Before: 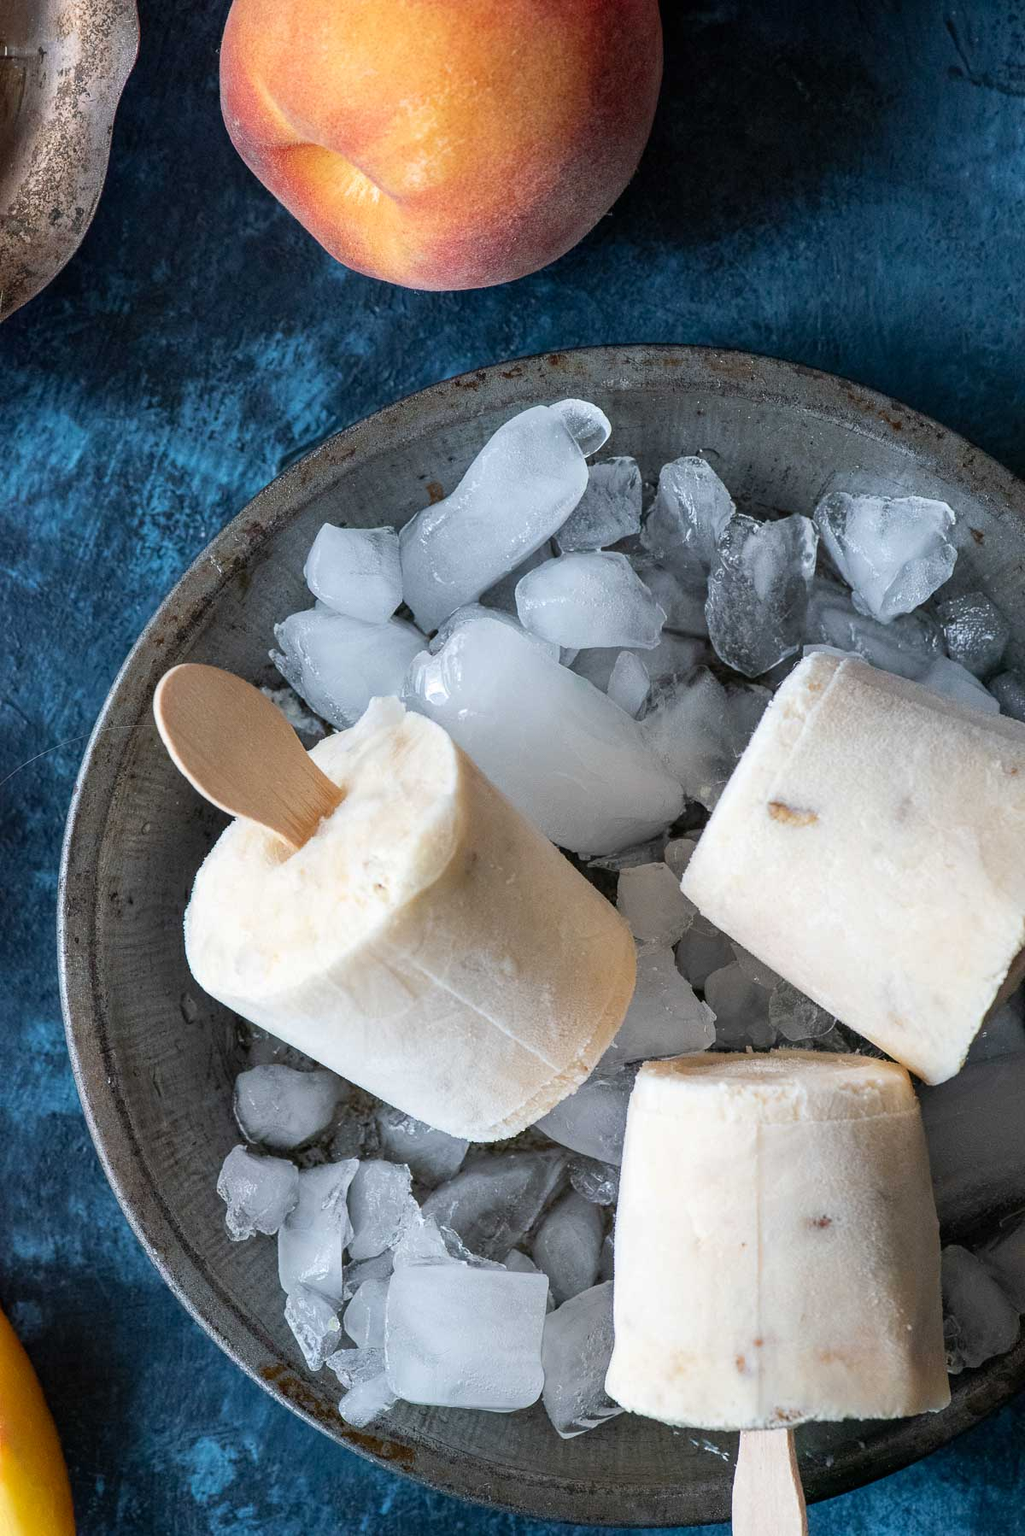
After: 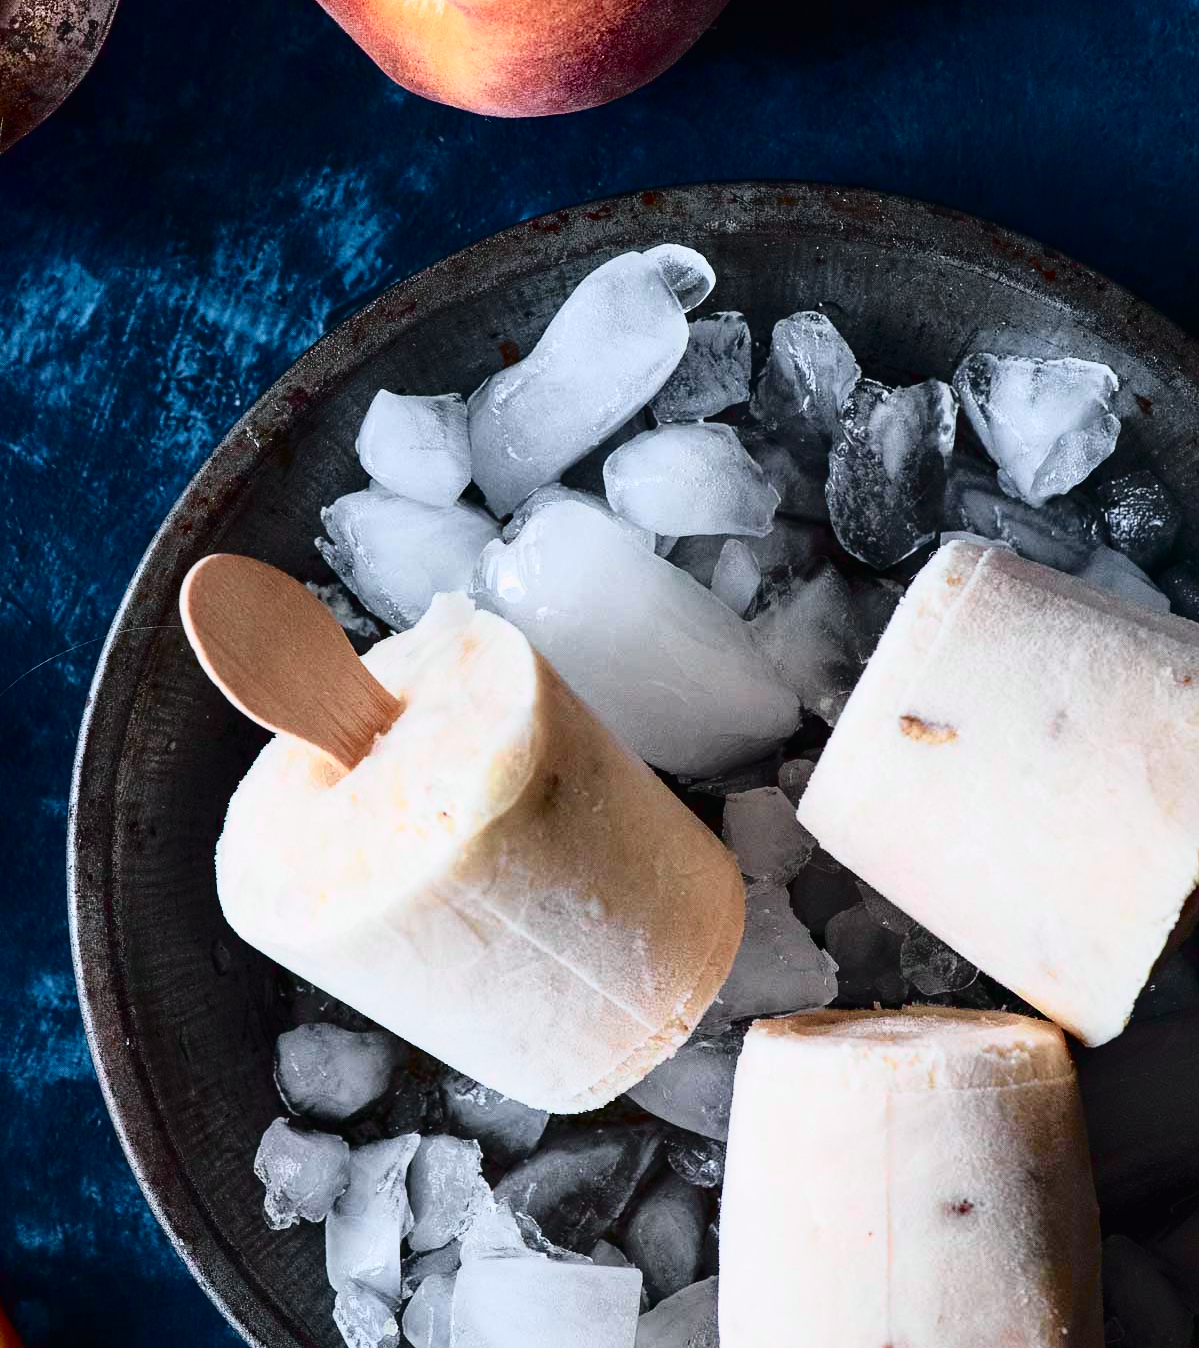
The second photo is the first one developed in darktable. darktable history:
crop and rotate: top 12.5%, bottom 12.5%
tone curve: curves: ch0 [(0, 0.009) (0.105, 0.08) (0.195, 0.18) (0.283, 0.316) (0.384, 0.434) (0.485, 0.531) (0.638, 0.69) (0.81, 0.872) (1, 0.977)]; ch1 [(0, 0) (0.161, 0.092) (0.35, 0.33) (0.379, 0.401) (0.456, 0.469) (0.498, 0.502) (0.52, 0.536) (0.586, 0.617) (0.635, 0.655) (1, 1)]; ch2 [(0, 0) (0.371, 0.362) (0.437, 0.437) (0.483, 0.484) (0.53, 0.515) (0.56, 0.571) (0.622, 0.606) (1, 1)], color space Lab, independent channels, preserve colors none
contrast brightness saturation: contrast 0.24, brightness -0.24, saturation 0.14
